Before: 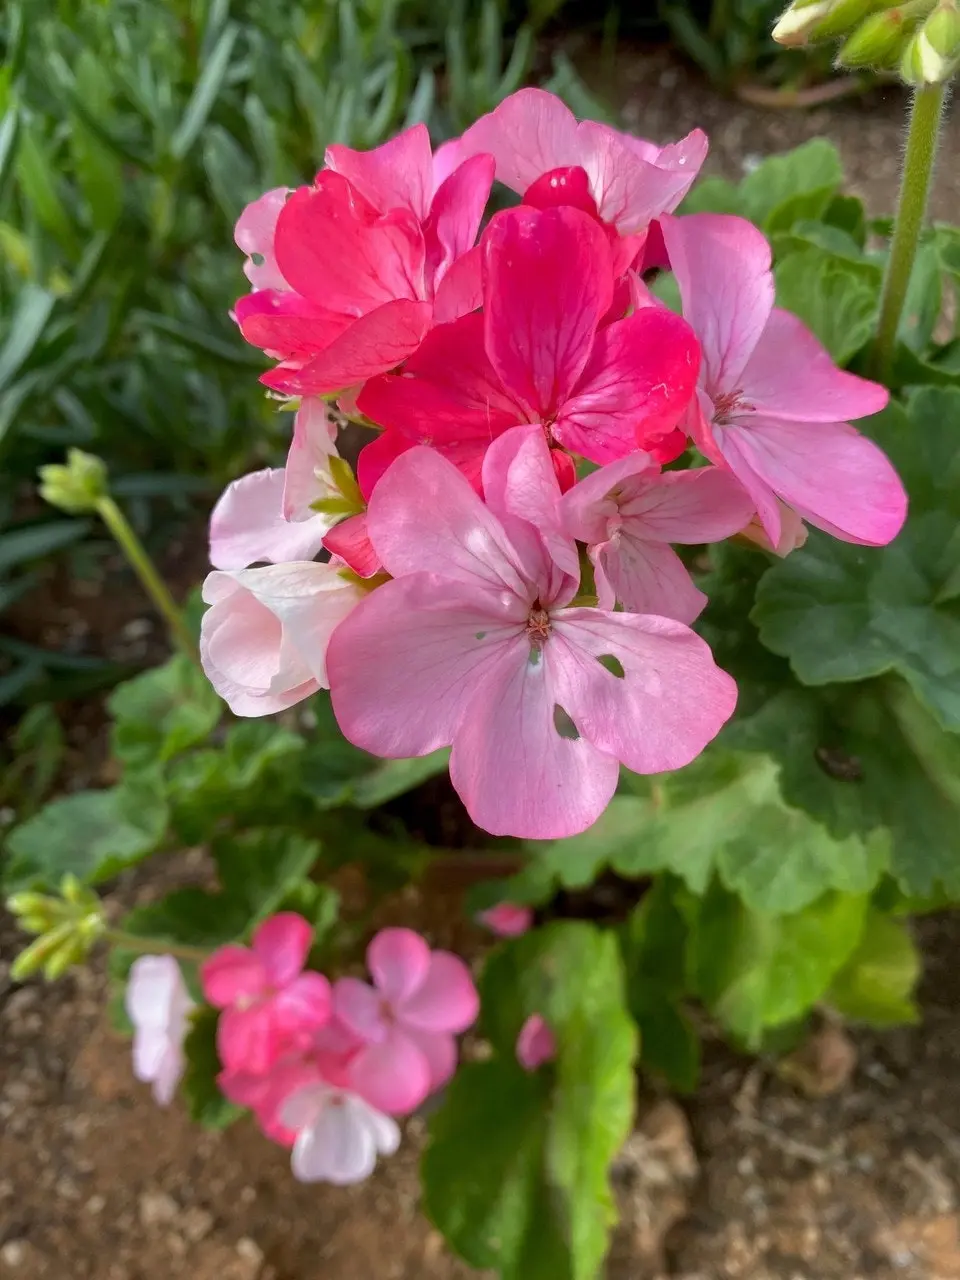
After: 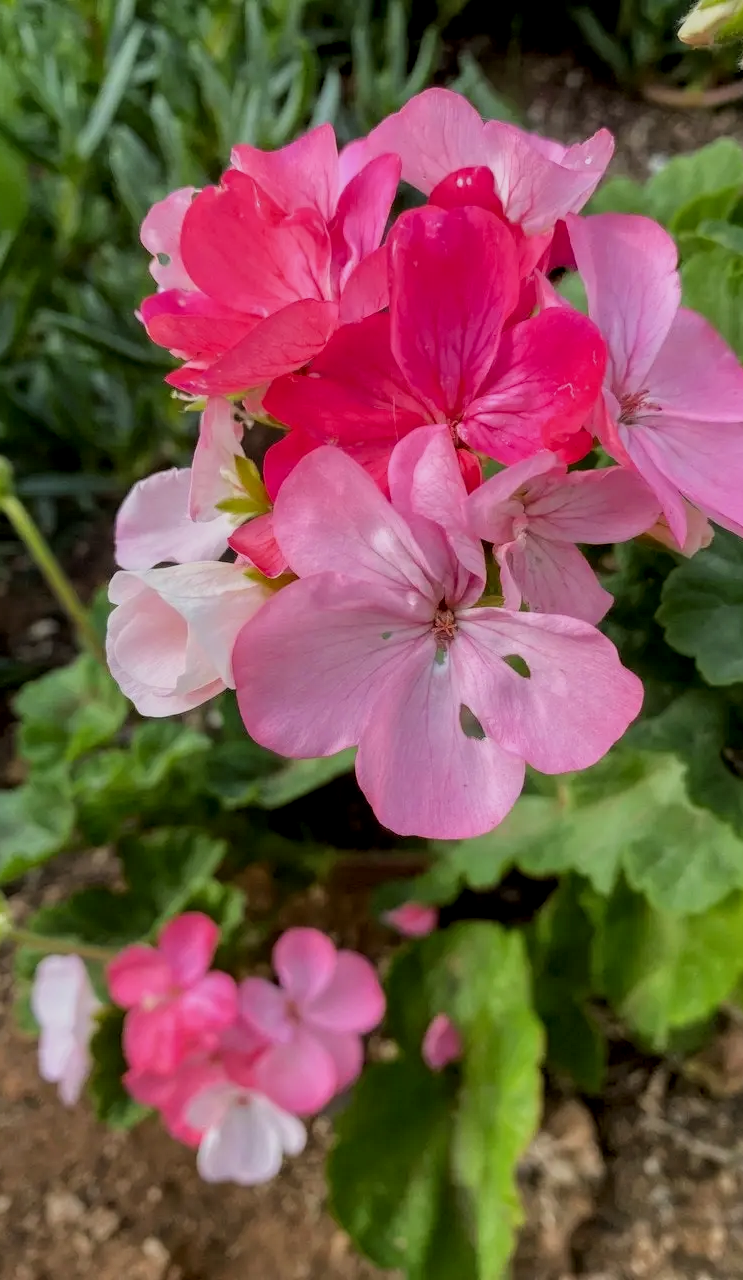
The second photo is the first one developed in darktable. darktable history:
local contrast: on, module defaults
filmic rgb: black relative exposure -7.65 EV, white relative exposure 4.56 EV, hardness 3.61, color science v6 (2022)
crop: left 9.88%, right 12.664%
